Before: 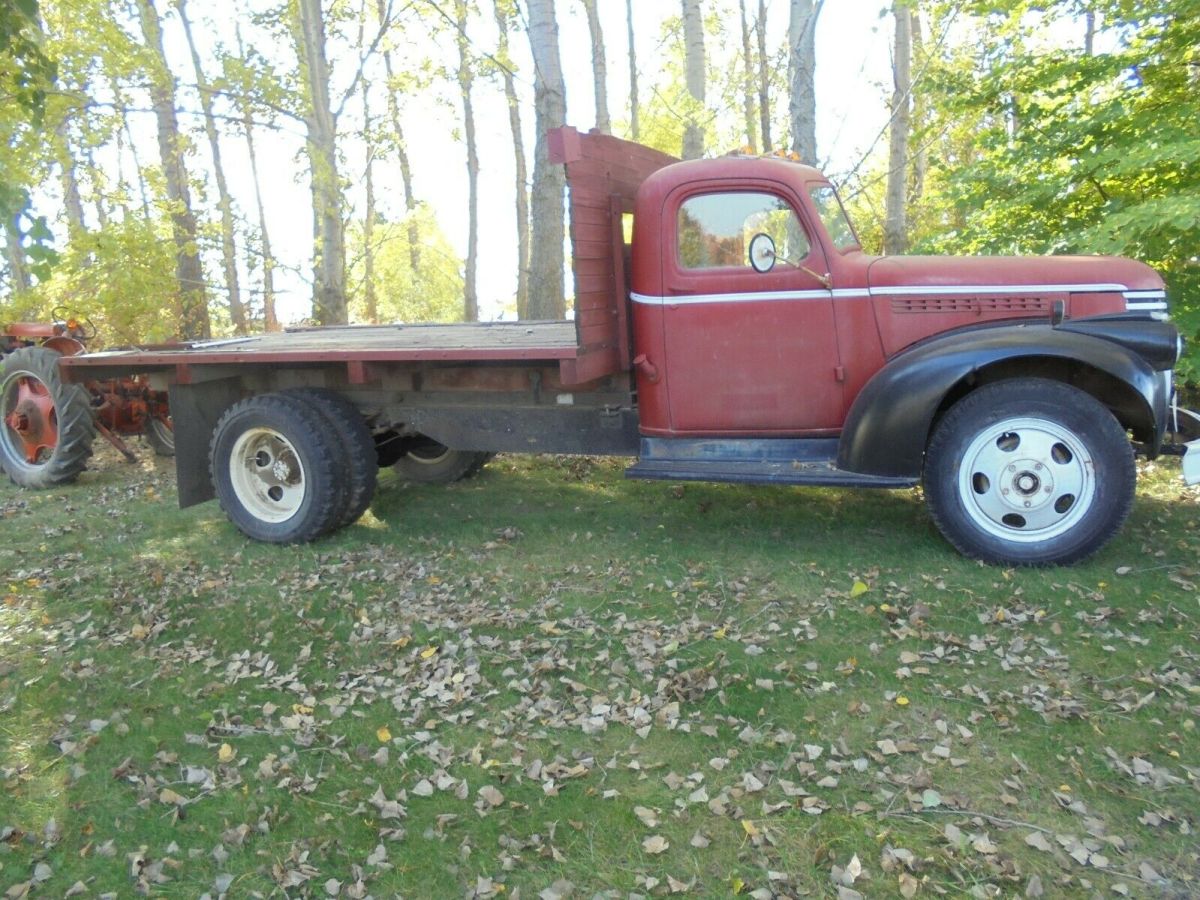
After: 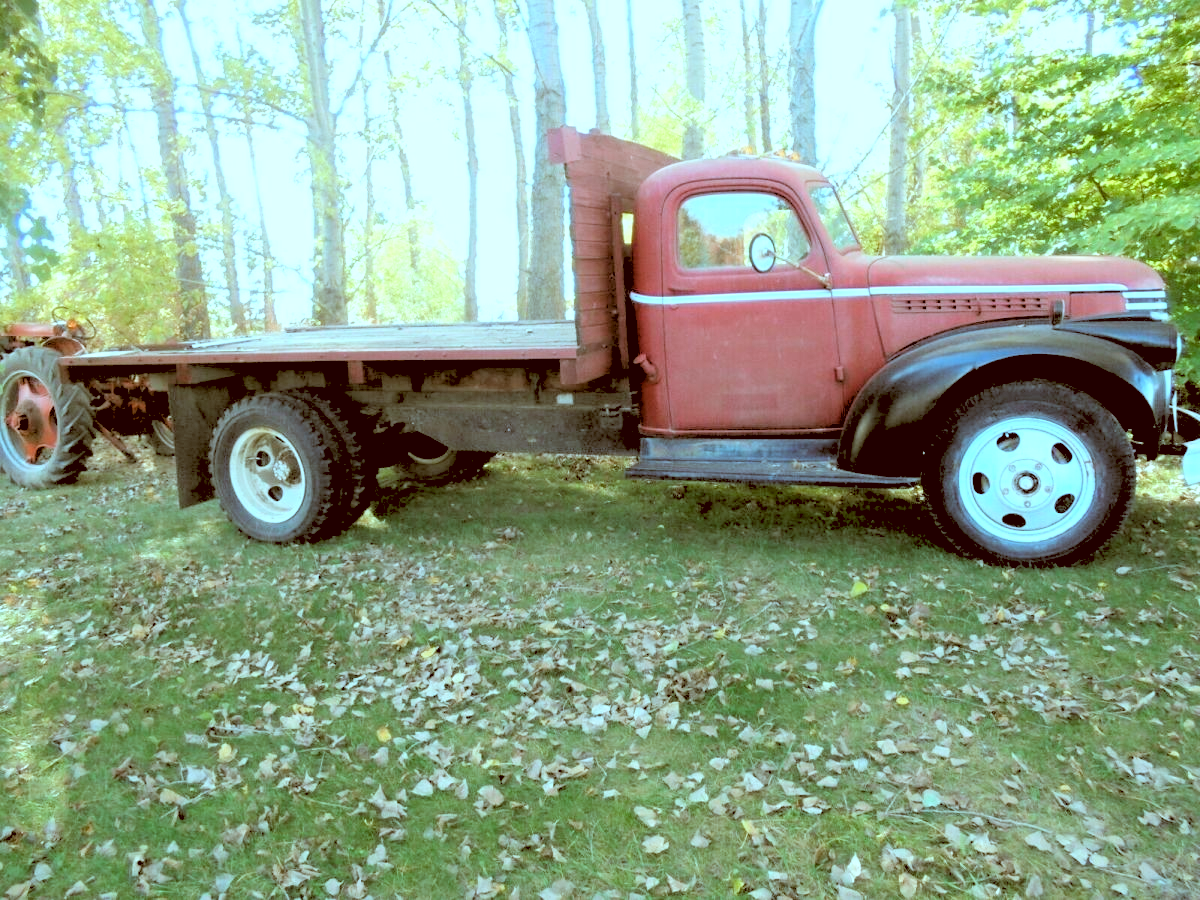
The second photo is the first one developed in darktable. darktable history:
tone equalizer: -8 EV -0.75 EV, -7 EV -0.7 EV, -6 EV -0.6 EV, -5 EV -0.4 EV, -3 EV 0.4 EV, -2 EV 0.6 EV, -1 EV 0.7 EV, +0 EV 0.75 EV, edges refinement/feathering 500, mask exposure compensation -1.57 EV, preserve details no
color correction: highlights a* -14.62, highlights b* -16.22, shadows a* 10.12, shadows b* 29.4
rgb levels: levels [[0.027, 0.429, 0.996], [0, 0.5, 1], [0, 0.5, 1]]
exposure: exposure -0.293 EV, compensate highlight preservation false
